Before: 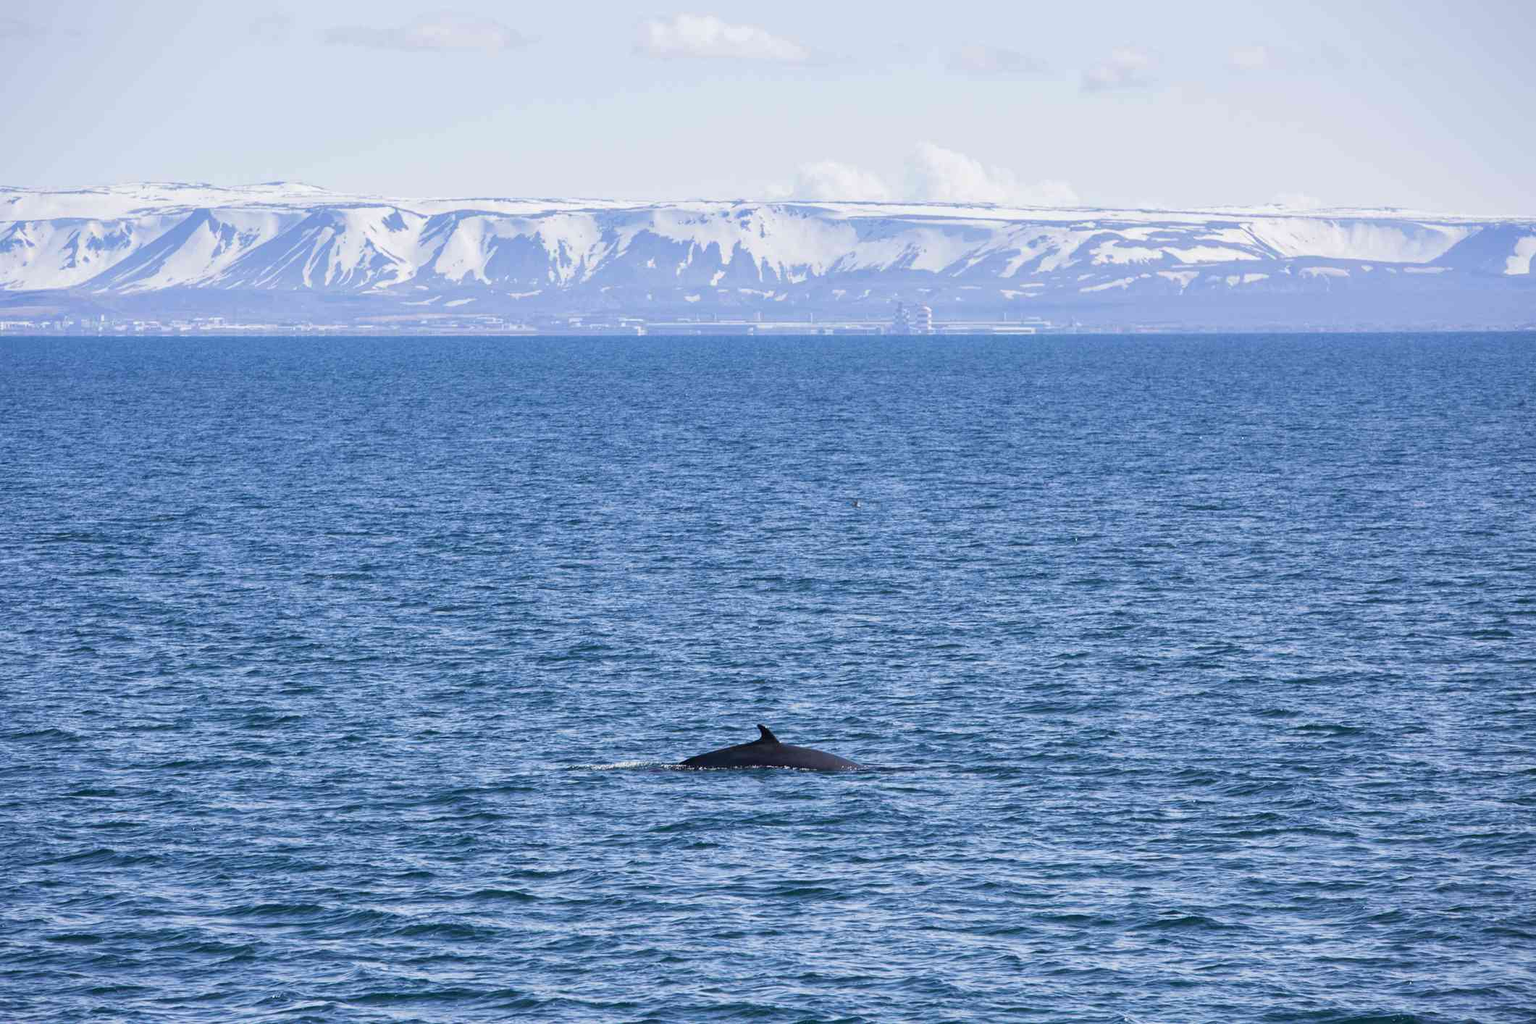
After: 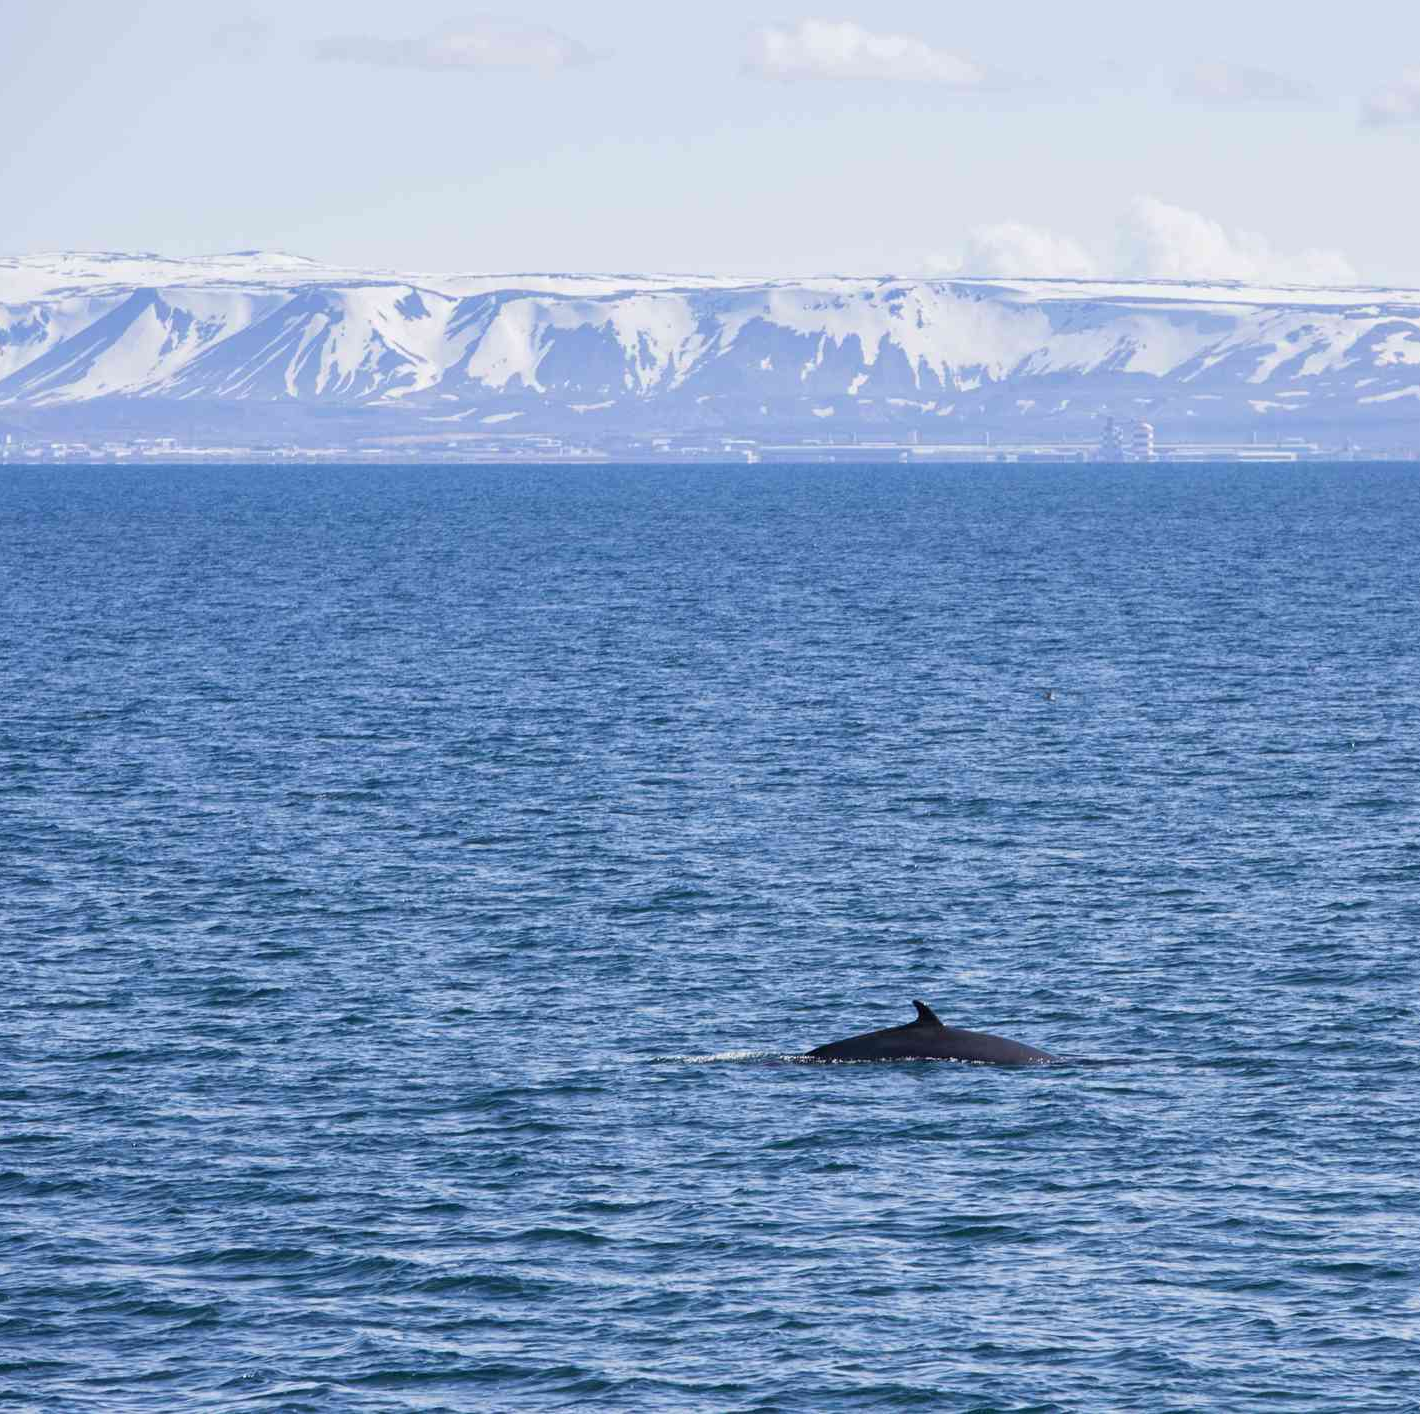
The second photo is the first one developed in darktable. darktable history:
crop and rotate: left 6.313%, right 26.733%
